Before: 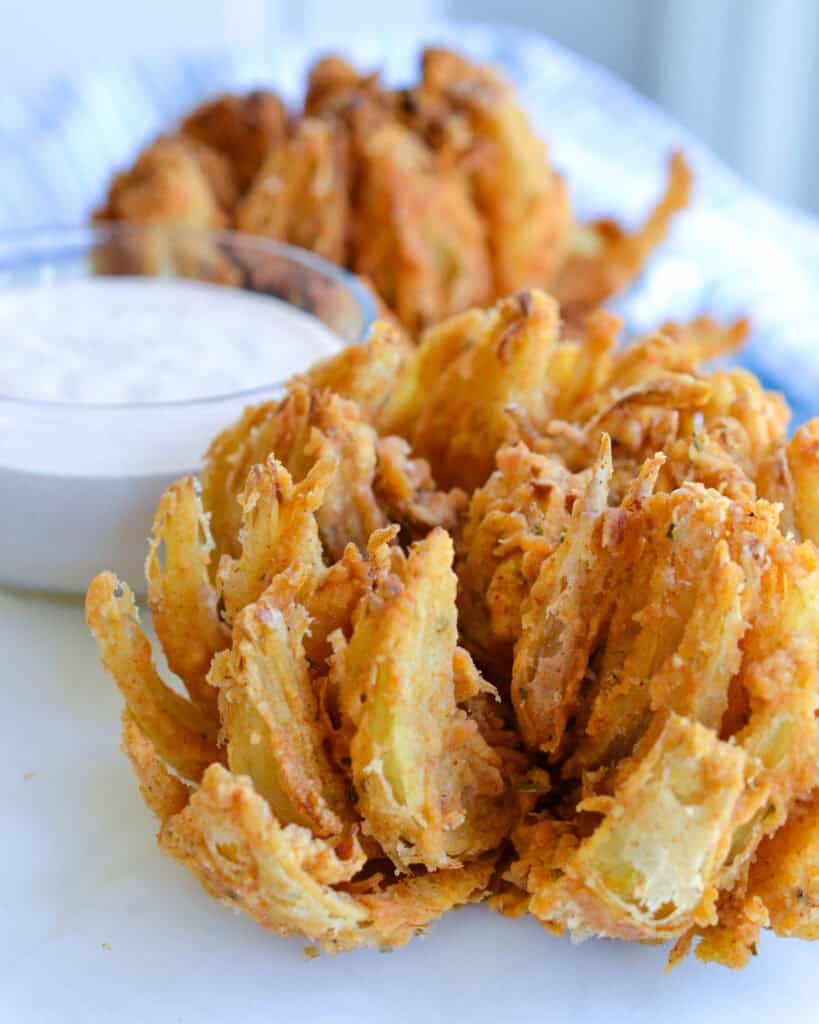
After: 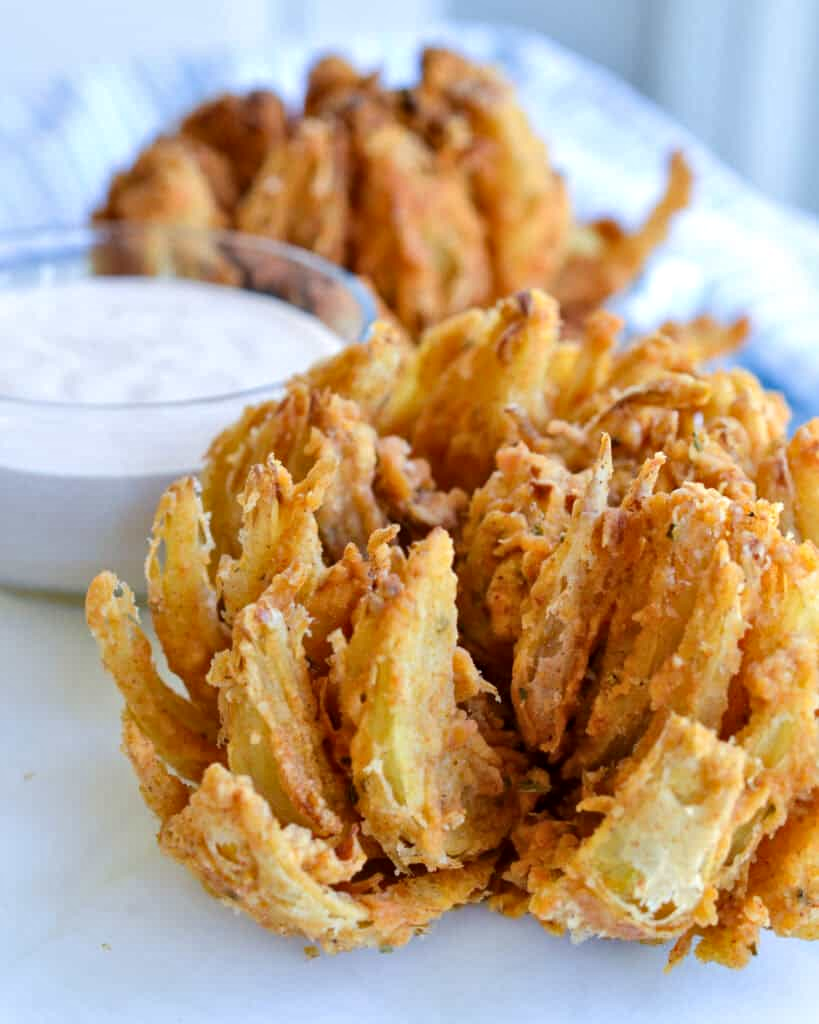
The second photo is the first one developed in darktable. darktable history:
local contrast: mode bilateral grid, contrast 31, coarseness 24, midtone range 0.2
